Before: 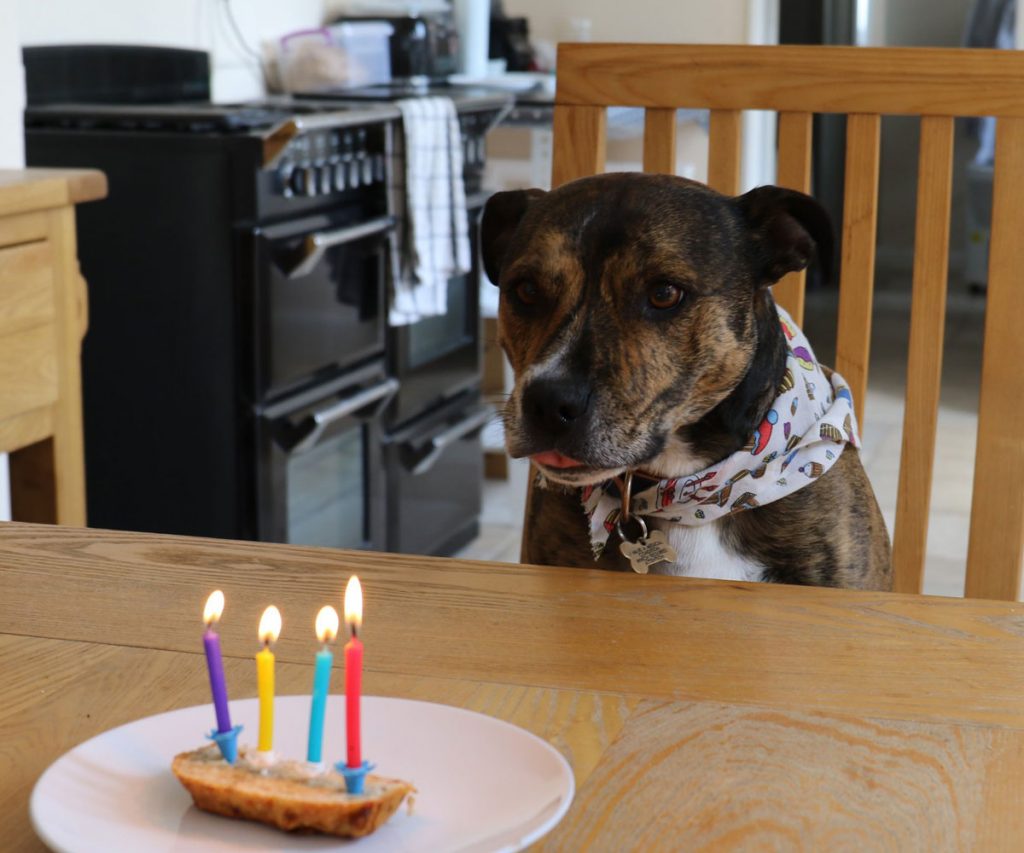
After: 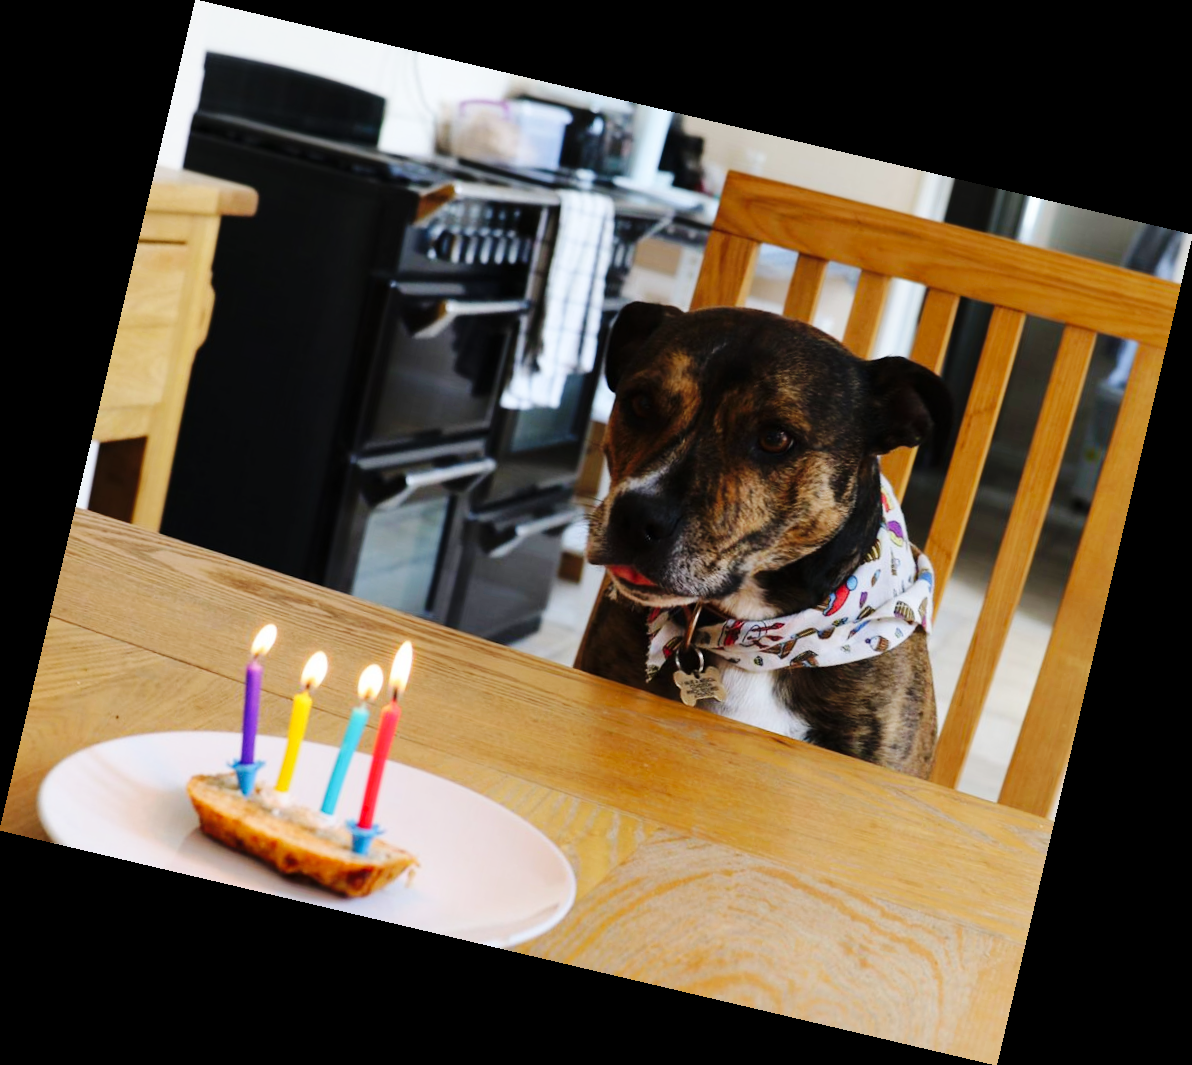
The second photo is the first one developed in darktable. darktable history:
base curve: curves: ch0 [(0, 0) (0.036, 0.025) (0.121, 0.166) (0.206, 0.329) (0.605, 0.79) (1, 1)], preserve colors none
rotate and perspective: rotation 13.27°, automatic cropping off
